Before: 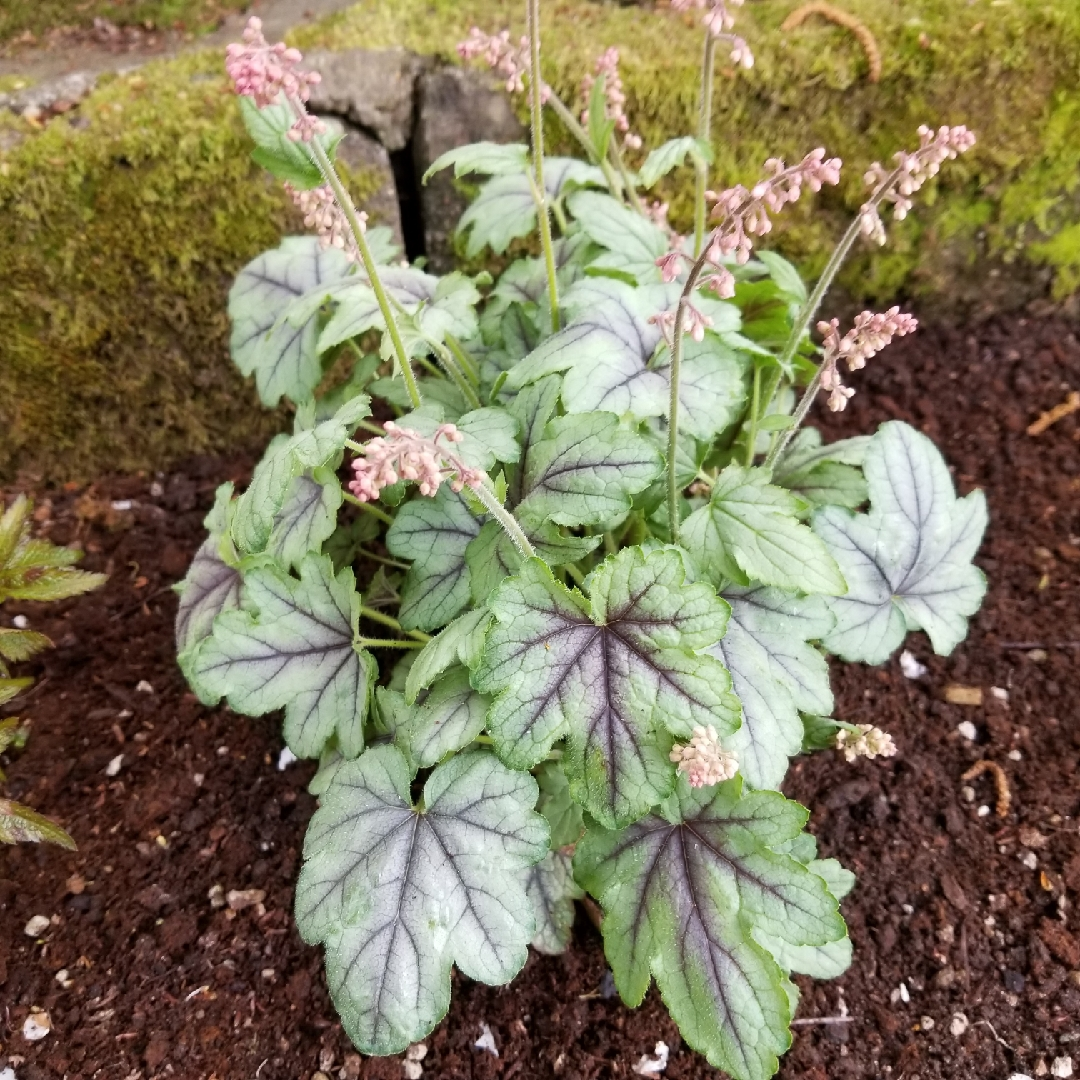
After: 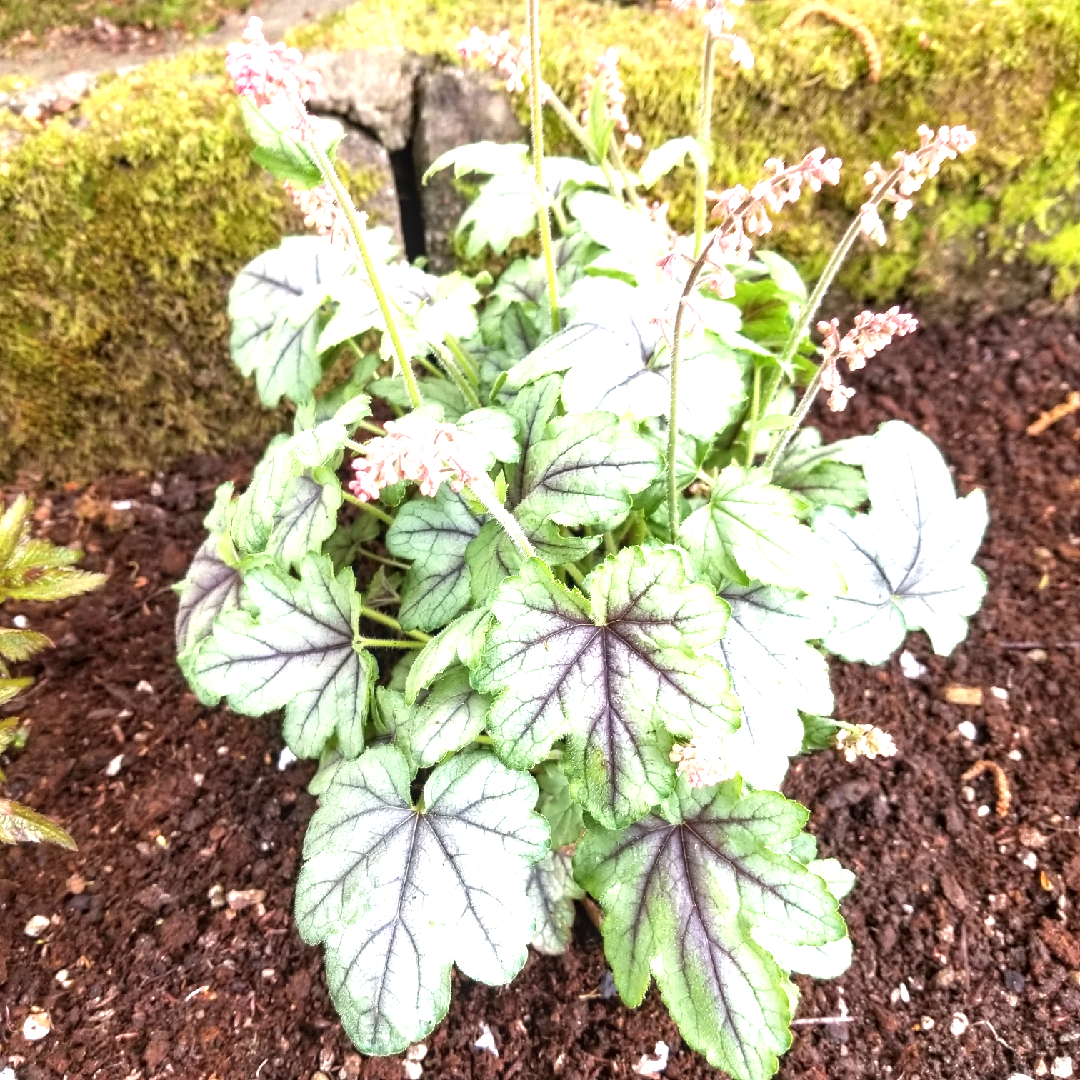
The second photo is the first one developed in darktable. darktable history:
local contrast: on, module defaults
exposure: black level correction 0, exposure 1.099 EV, compensate highlight preservation false
